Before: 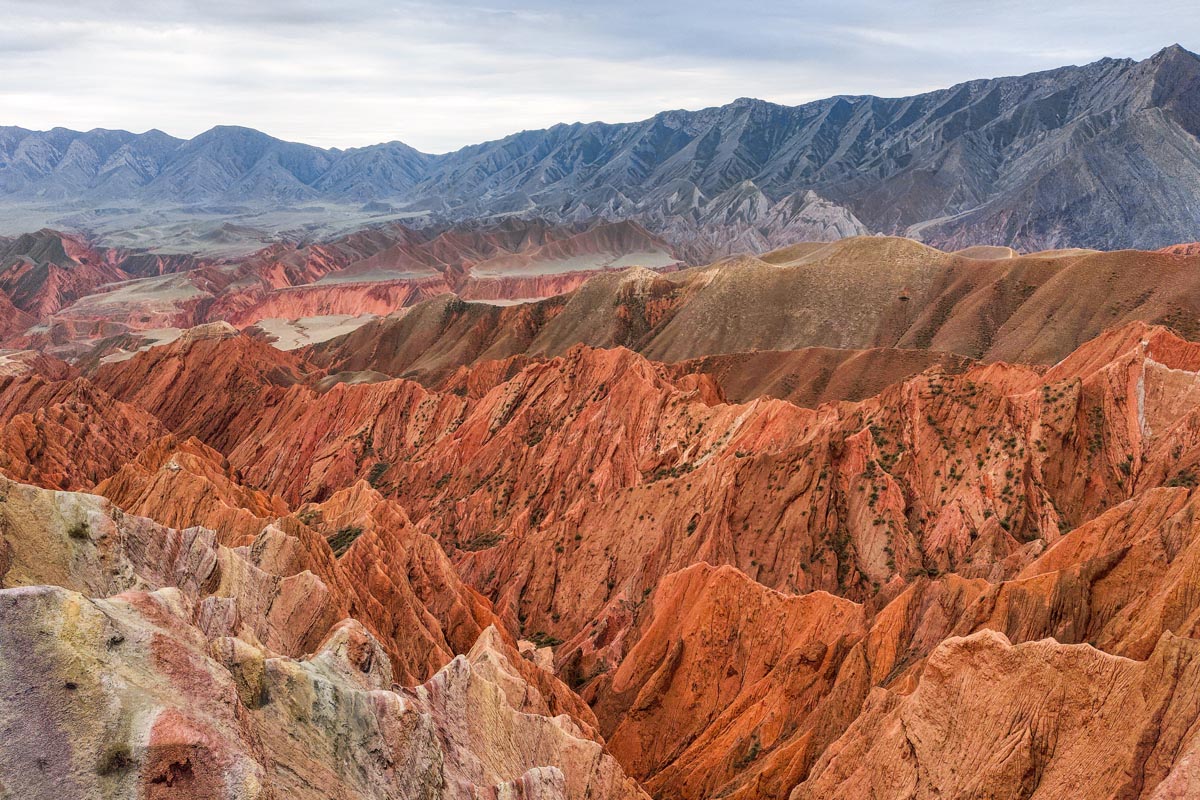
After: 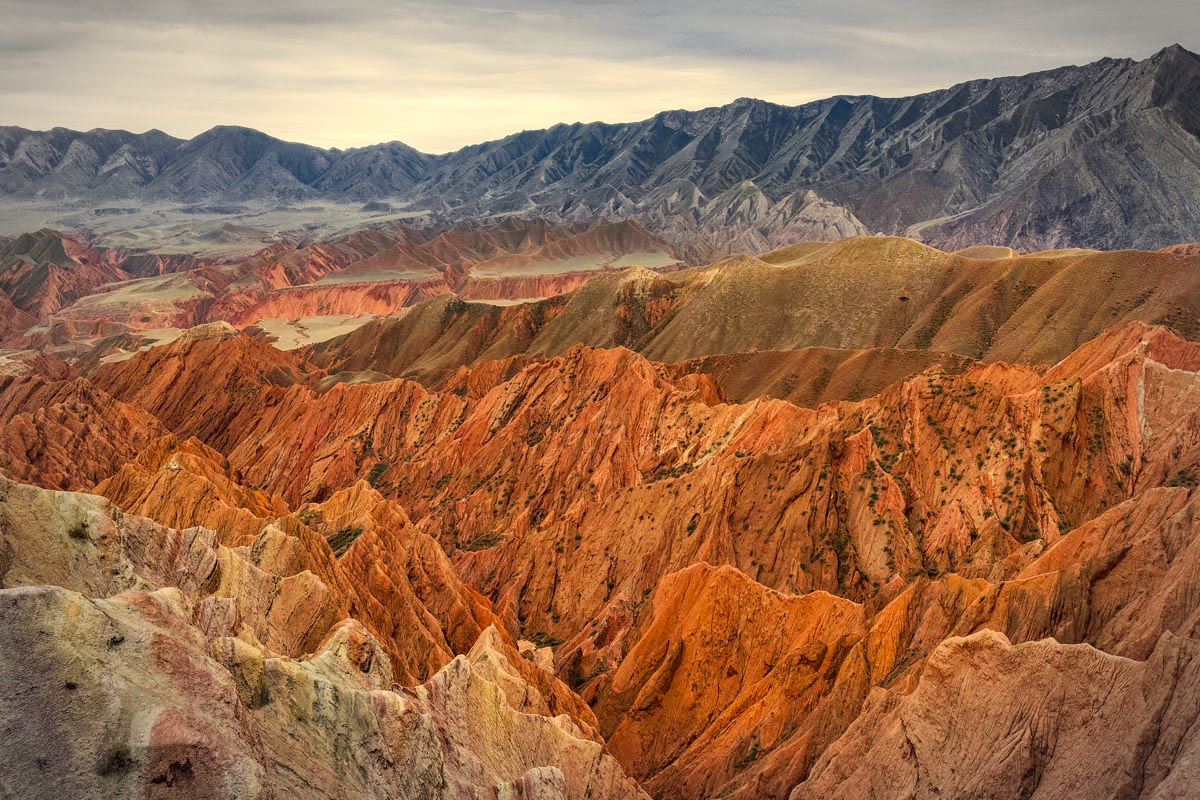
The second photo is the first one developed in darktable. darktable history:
haze removal: compatibility mode true, adaptive false
vignetting: automatic ratio true
color correction: highlights a* 2.72, highlights b* 22.8
color zones: curves: ch0 [(0, 0.497) (0.143, 0.5) (0.286, 0.5) (0.429, 0.483) (0.571, 0.116) (0.714, -0.006) (0.857, 0.28) (1, 0.497)]
